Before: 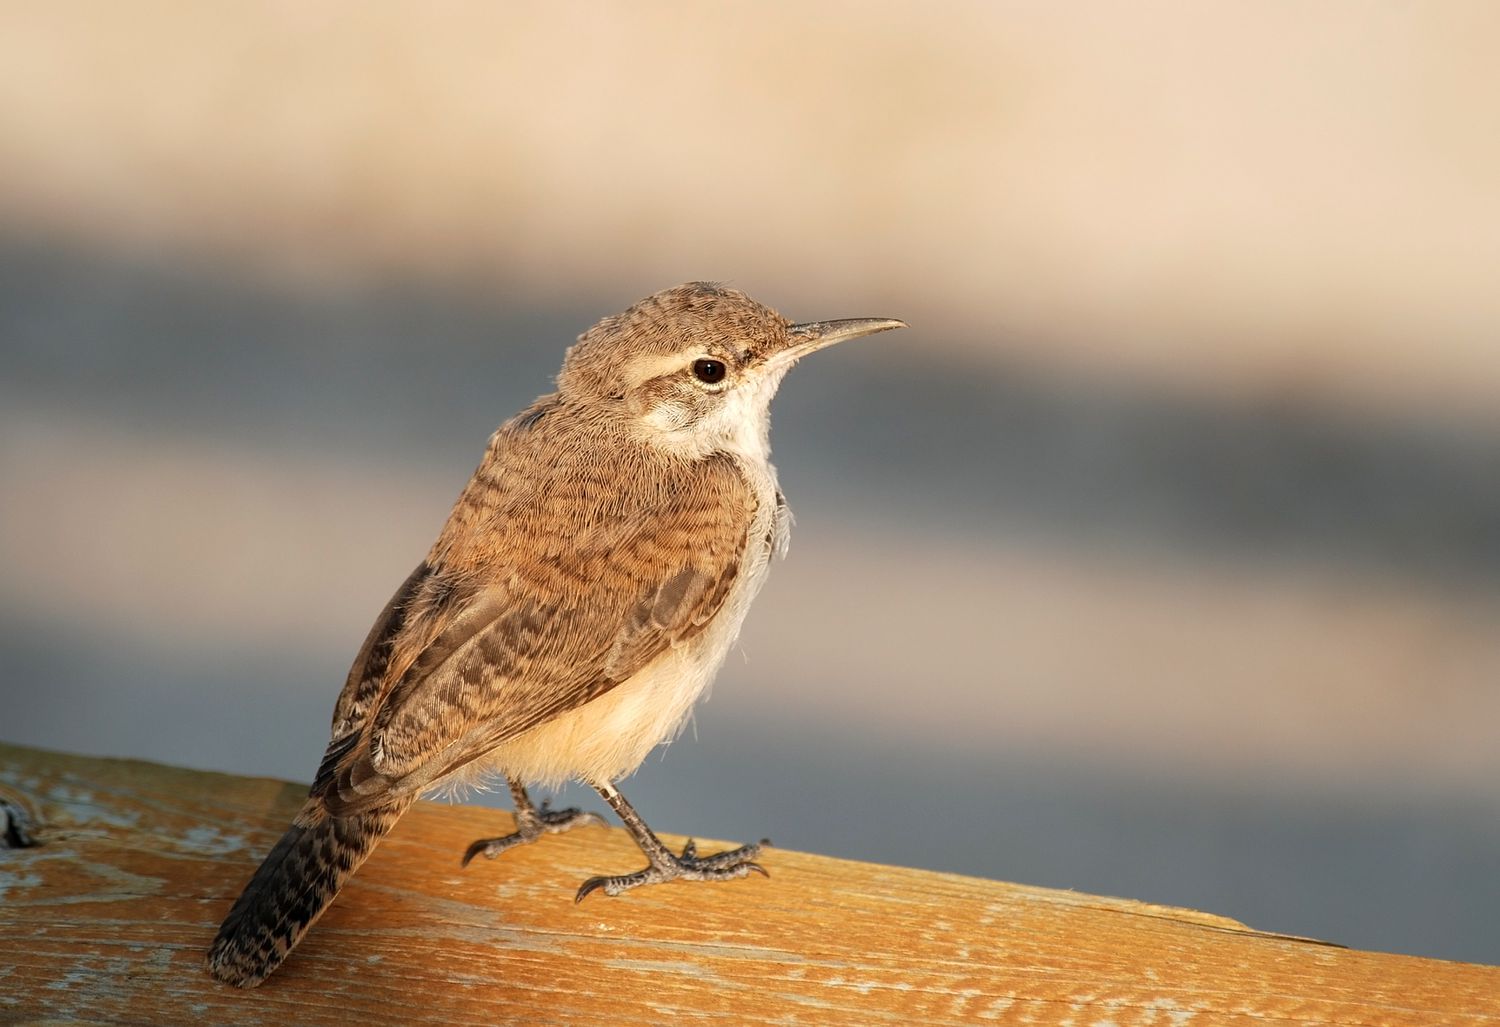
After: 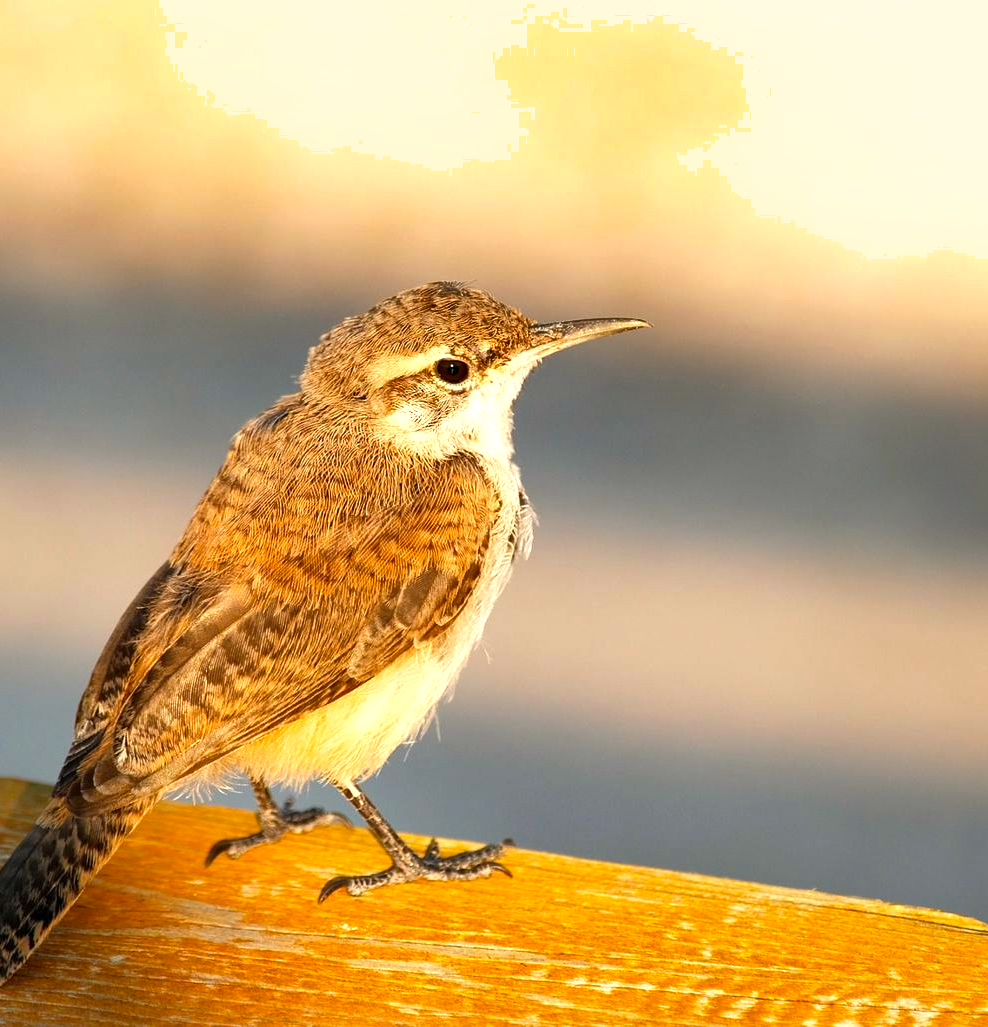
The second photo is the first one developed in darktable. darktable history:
exposure: exposure 0.641 EV, compensate highlight preservation false
color correction: highlights a* 0.729, highlights b* 2.75, saturation 1.09
color balance rgb: perceptual saturation grading › global saturation 24.966%
crop: left 17.196%, right 16.909%
shadows and highlights: soften with gaussian
